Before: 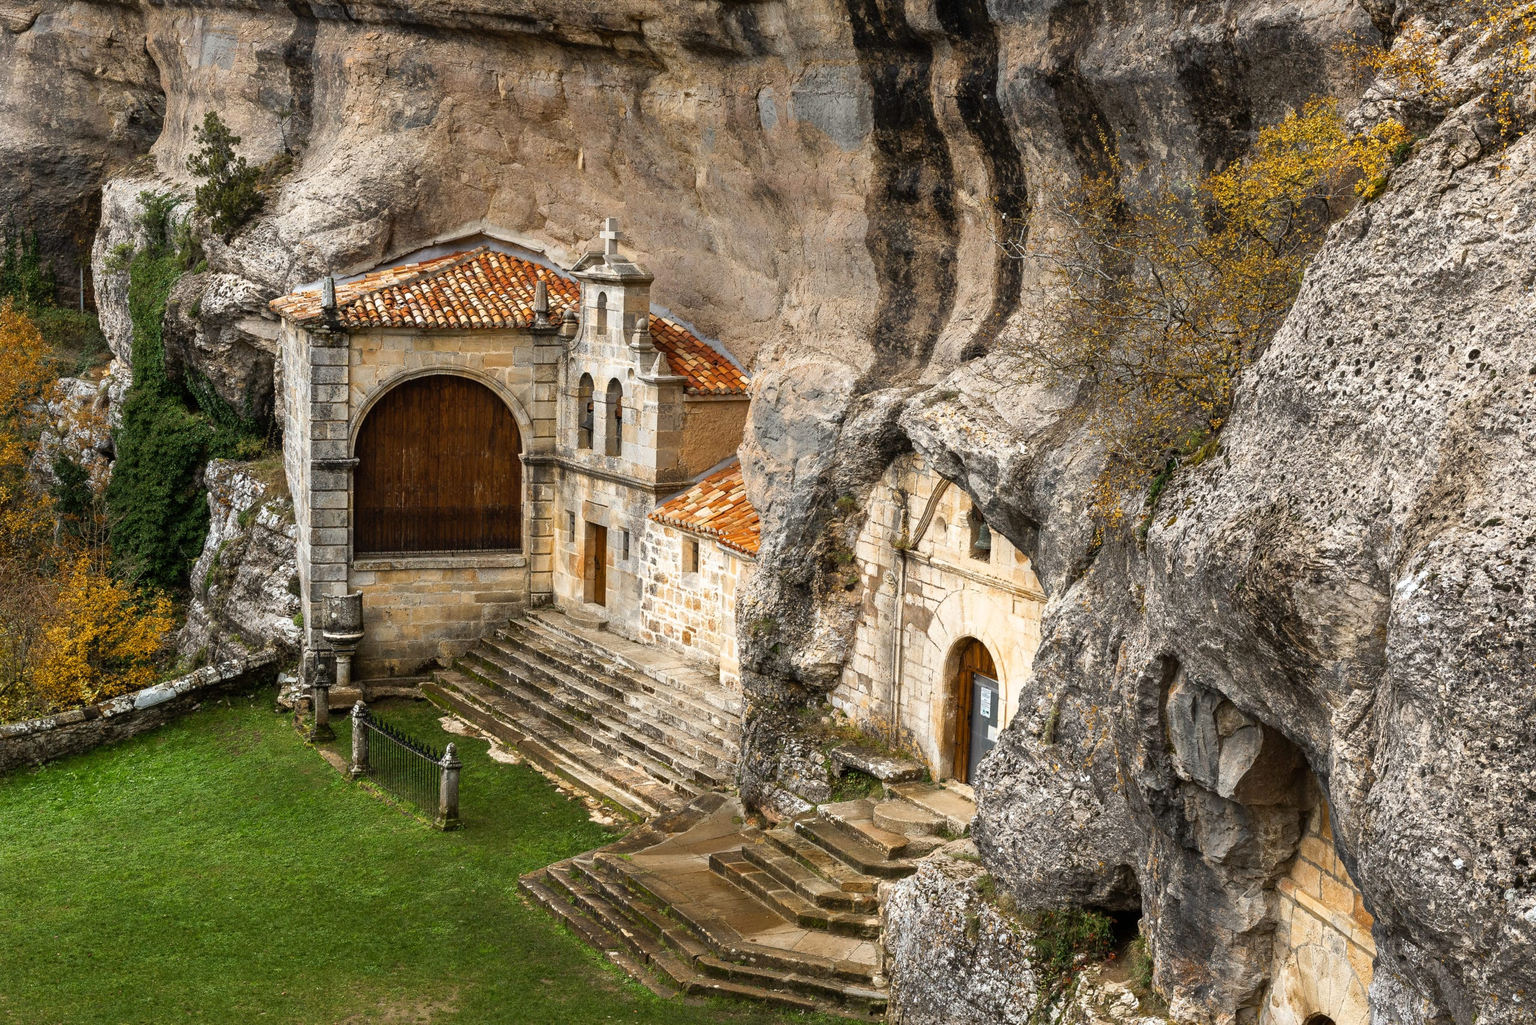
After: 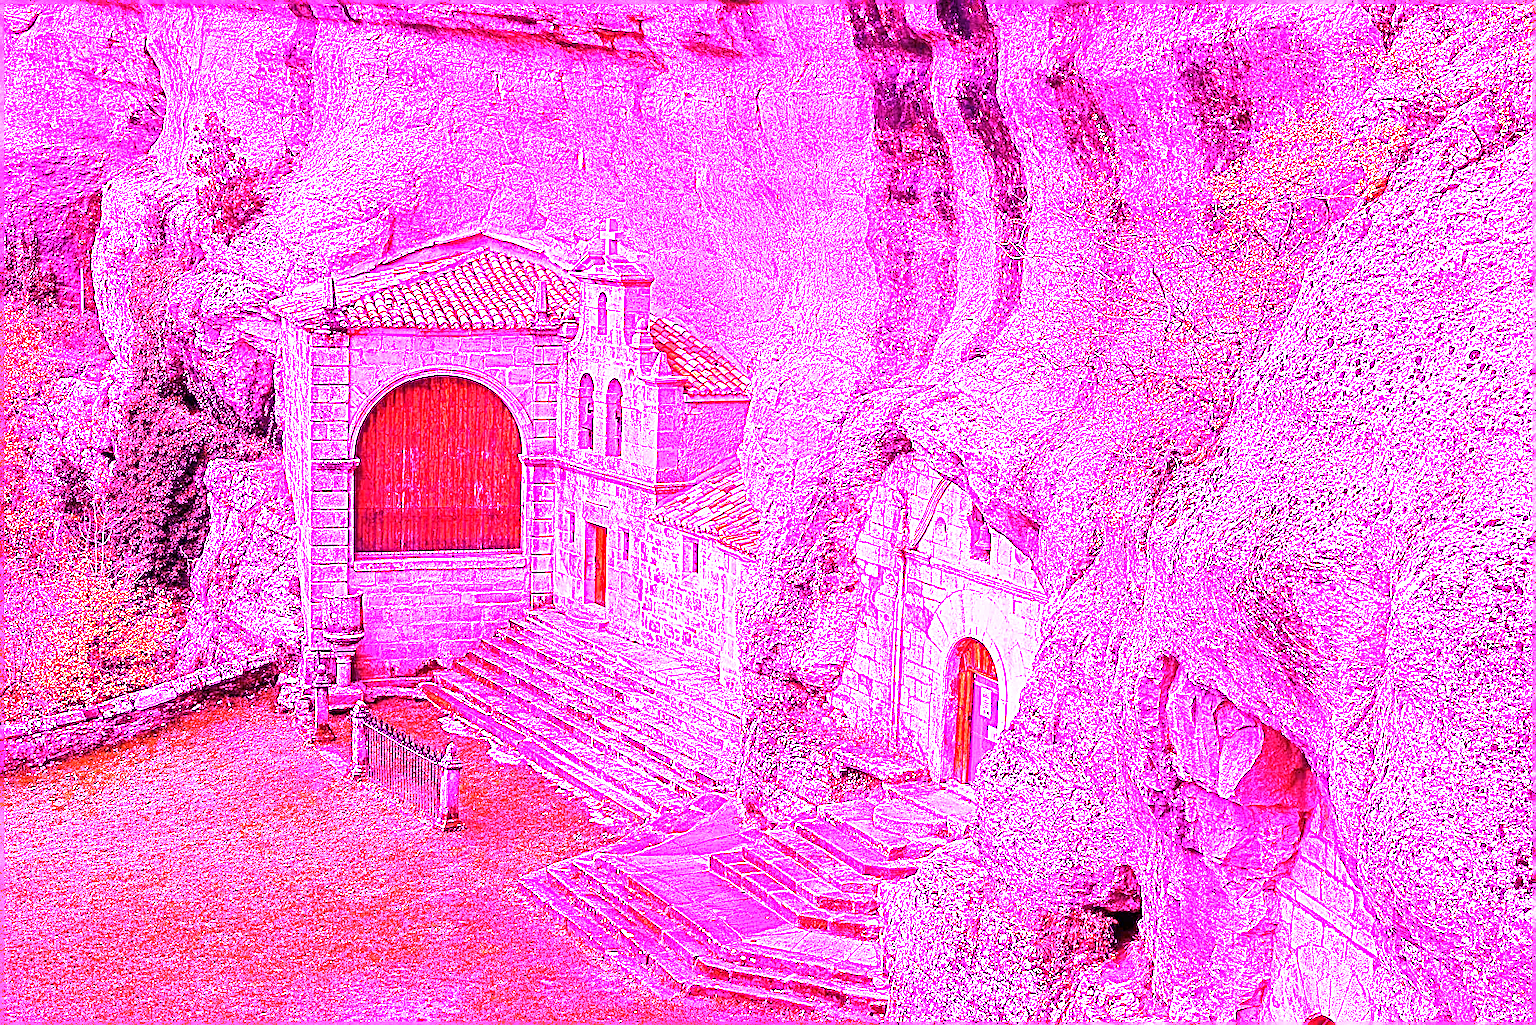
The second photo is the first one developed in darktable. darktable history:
white balance: red 8, blue 8
sharpen: radius 2.531, amount 0.628
